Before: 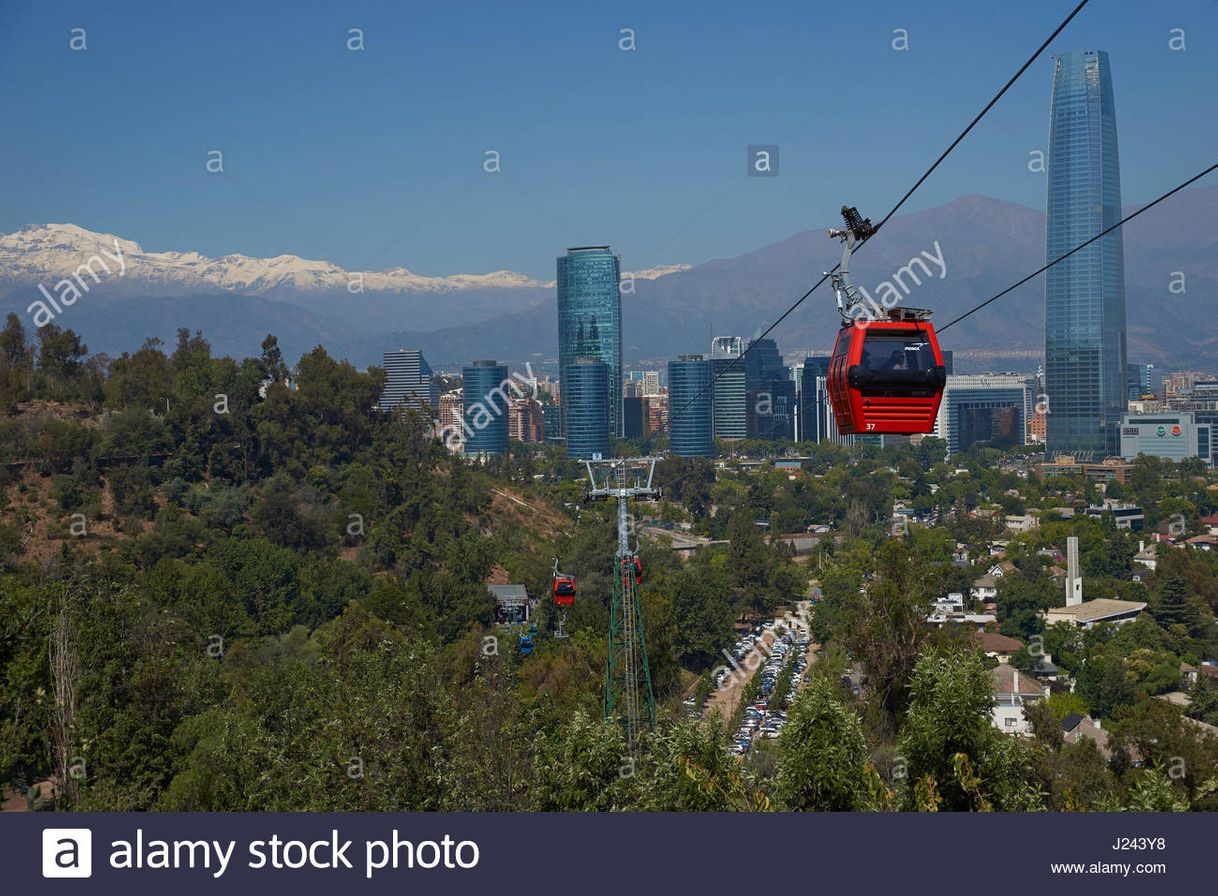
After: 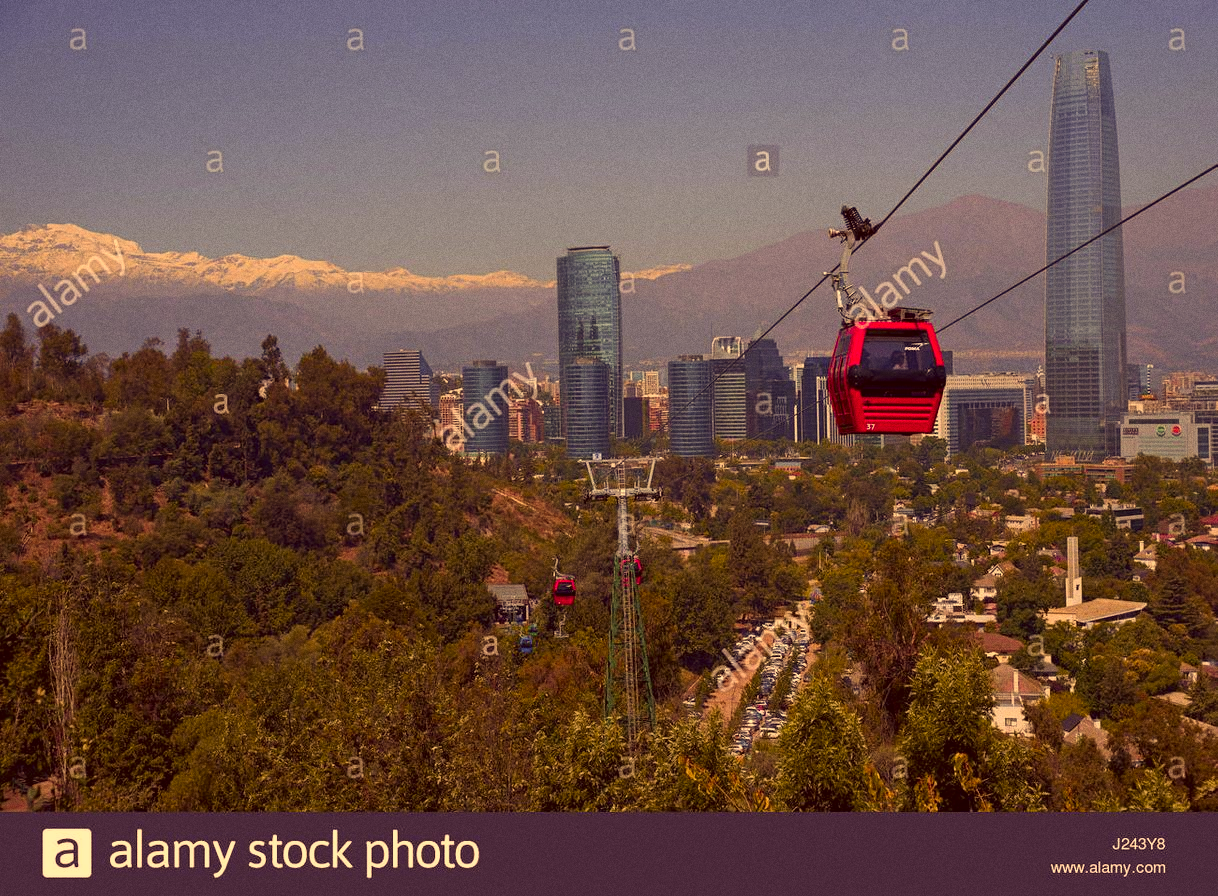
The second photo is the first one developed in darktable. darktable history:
color zones: curves: ch1 [(0.239, 0.552) (0.75, 0.5)]; ch2 [(0.25, 0.462) (0.749, 0.457)], mix 25.94%
color correction: highlights a* 10.12, highlights b* 39.04, shadows a* 14.62, shadows b* 3.37
grain: on, module defaults
local contrast: mode bilateral grid, contrast 100, coarseness 100, detail 108%, midtone range 0.2
